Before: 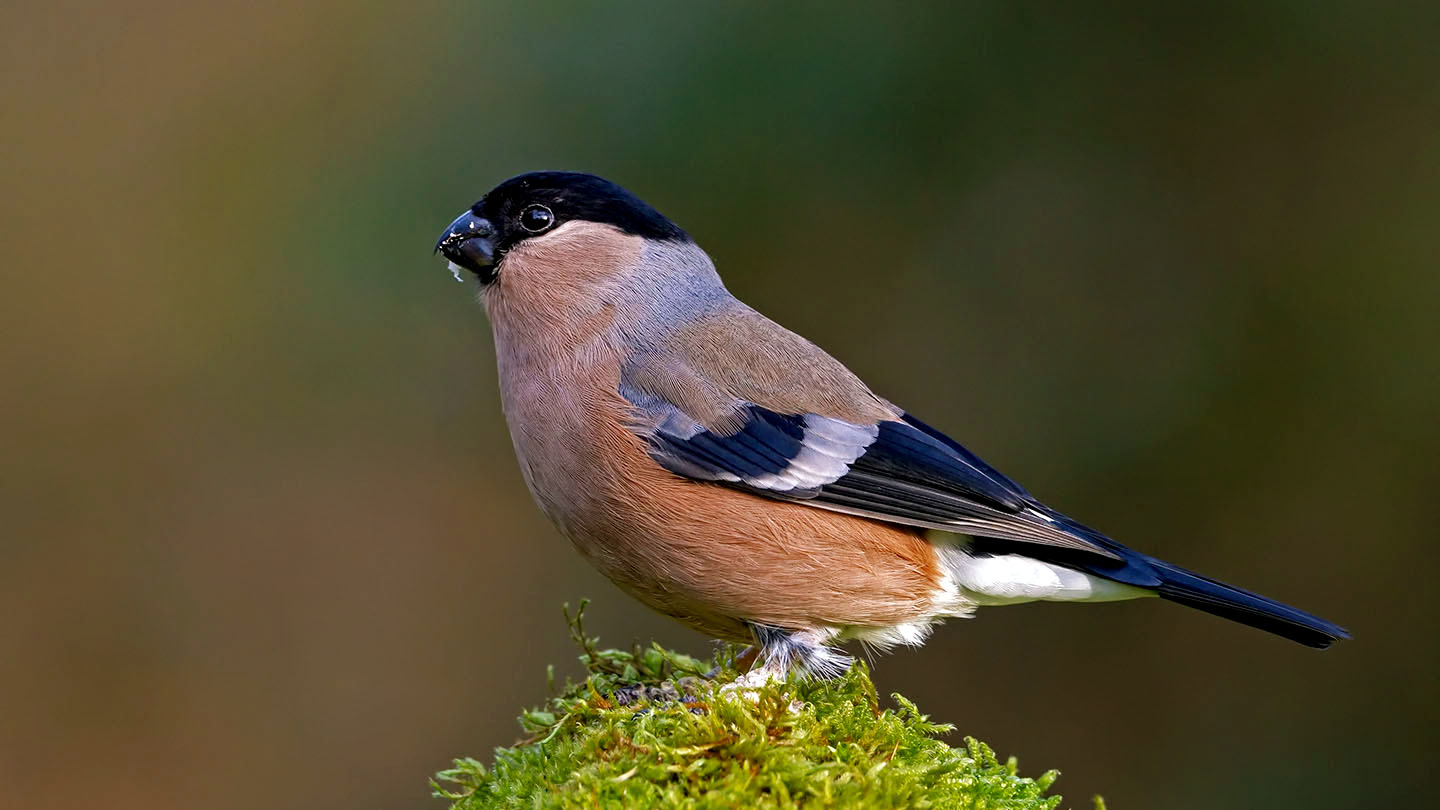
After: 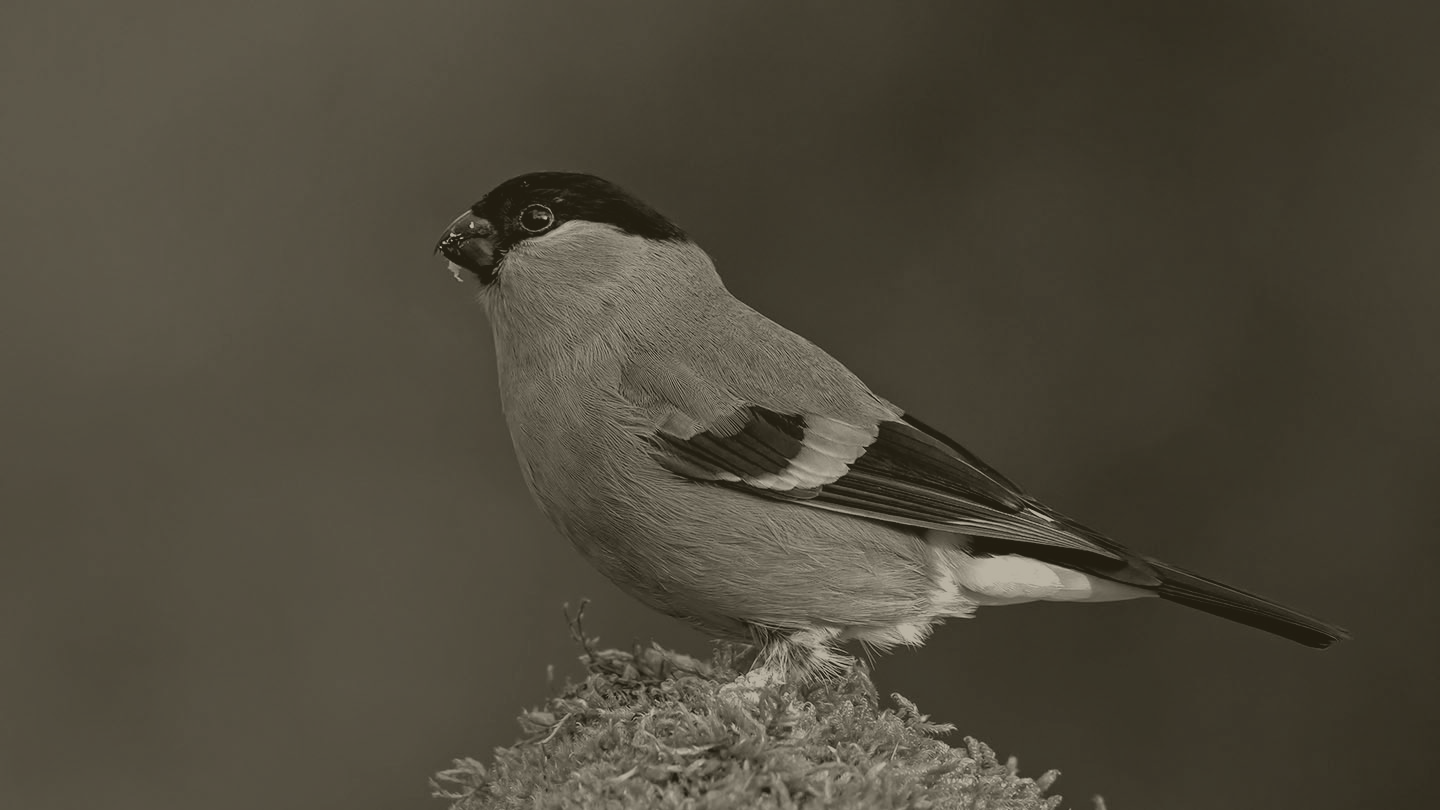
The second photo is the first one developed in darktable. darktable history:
exposure: exposure 0.131 EV, compensate highlight preservation false
color correction: saturation 1.11
colorize: hue 41.44°, saturation 22%, source mix 60%, lightness 10.61%
